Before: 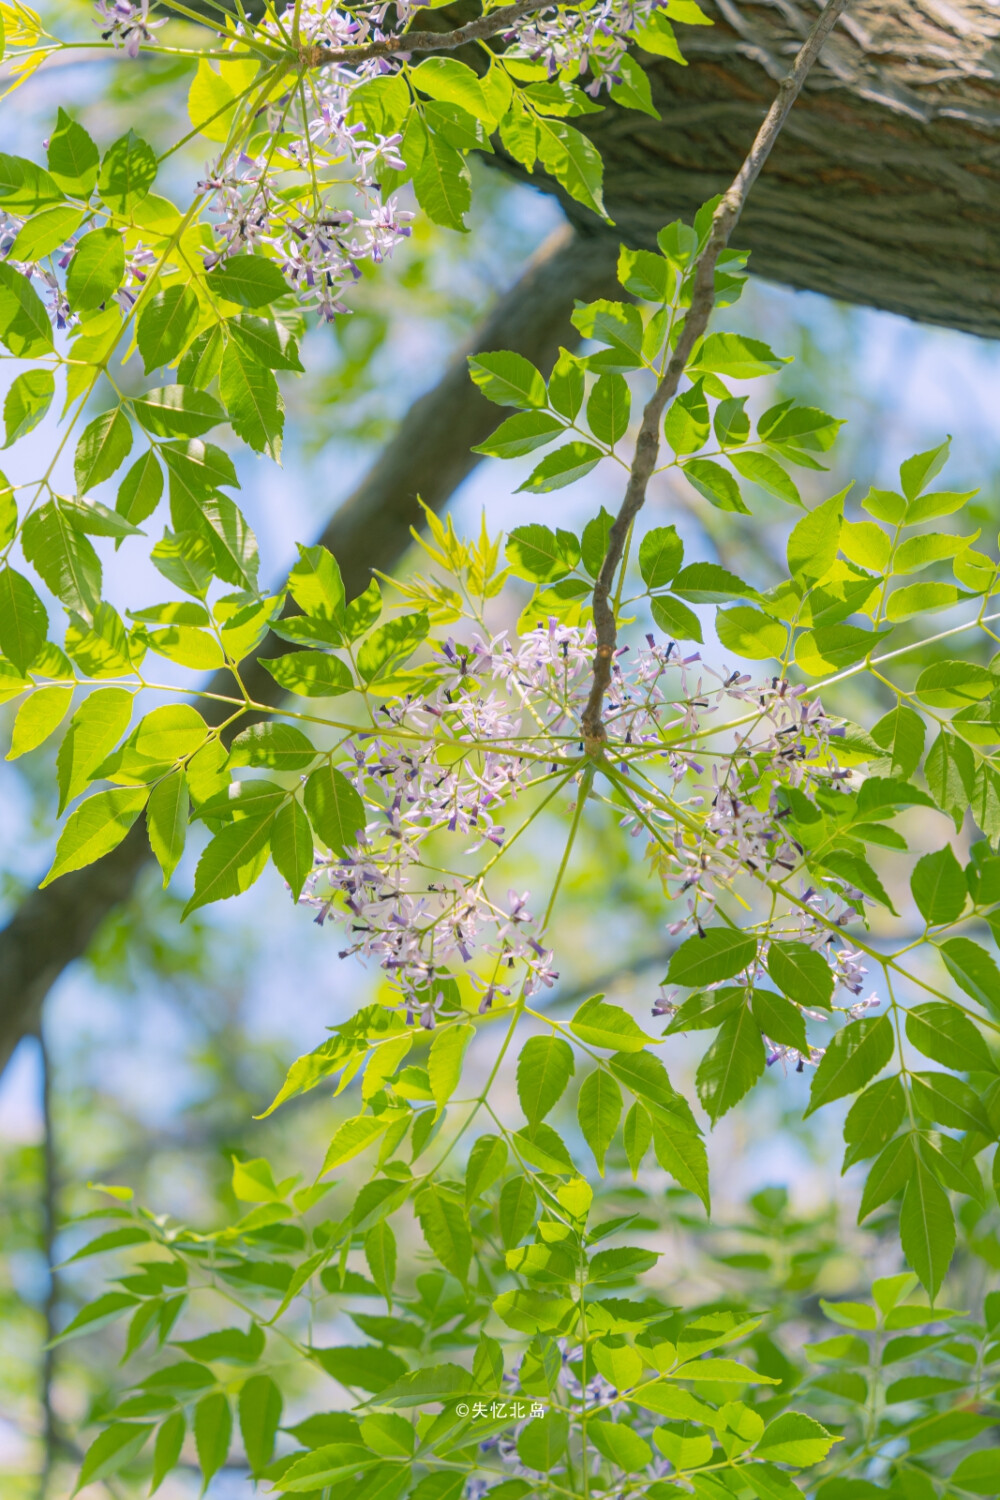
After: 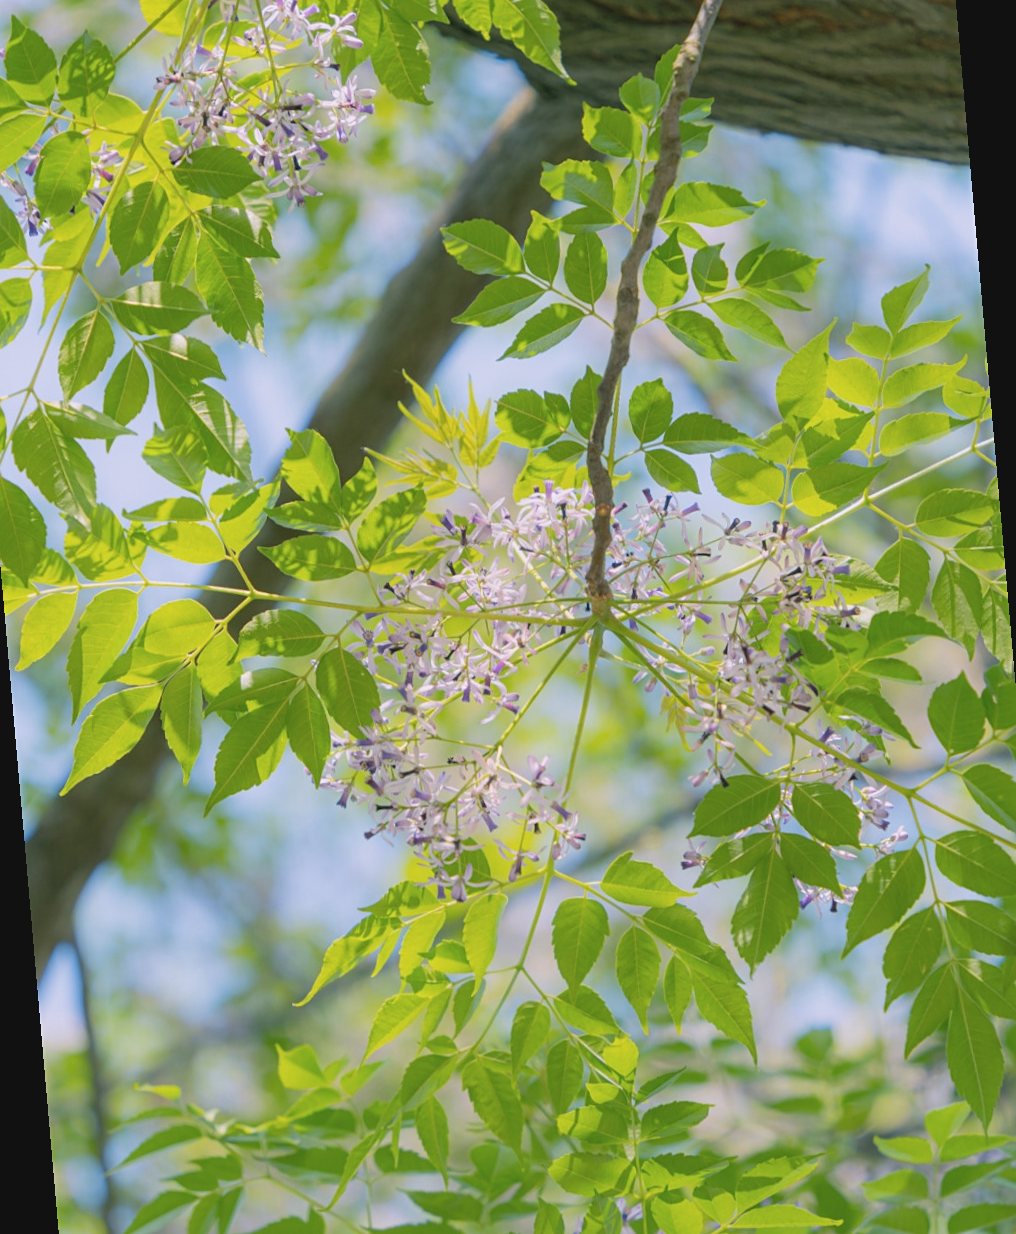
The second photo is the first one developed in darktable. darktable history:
rotate and perspective: rotation -5°, crop left 0.05, crop right 0.952, crop top 0.11, crop bottom 0.89
sharpen: amount 0.2
contrast brightness saturation: contrast -0.1, saturation -0.1
